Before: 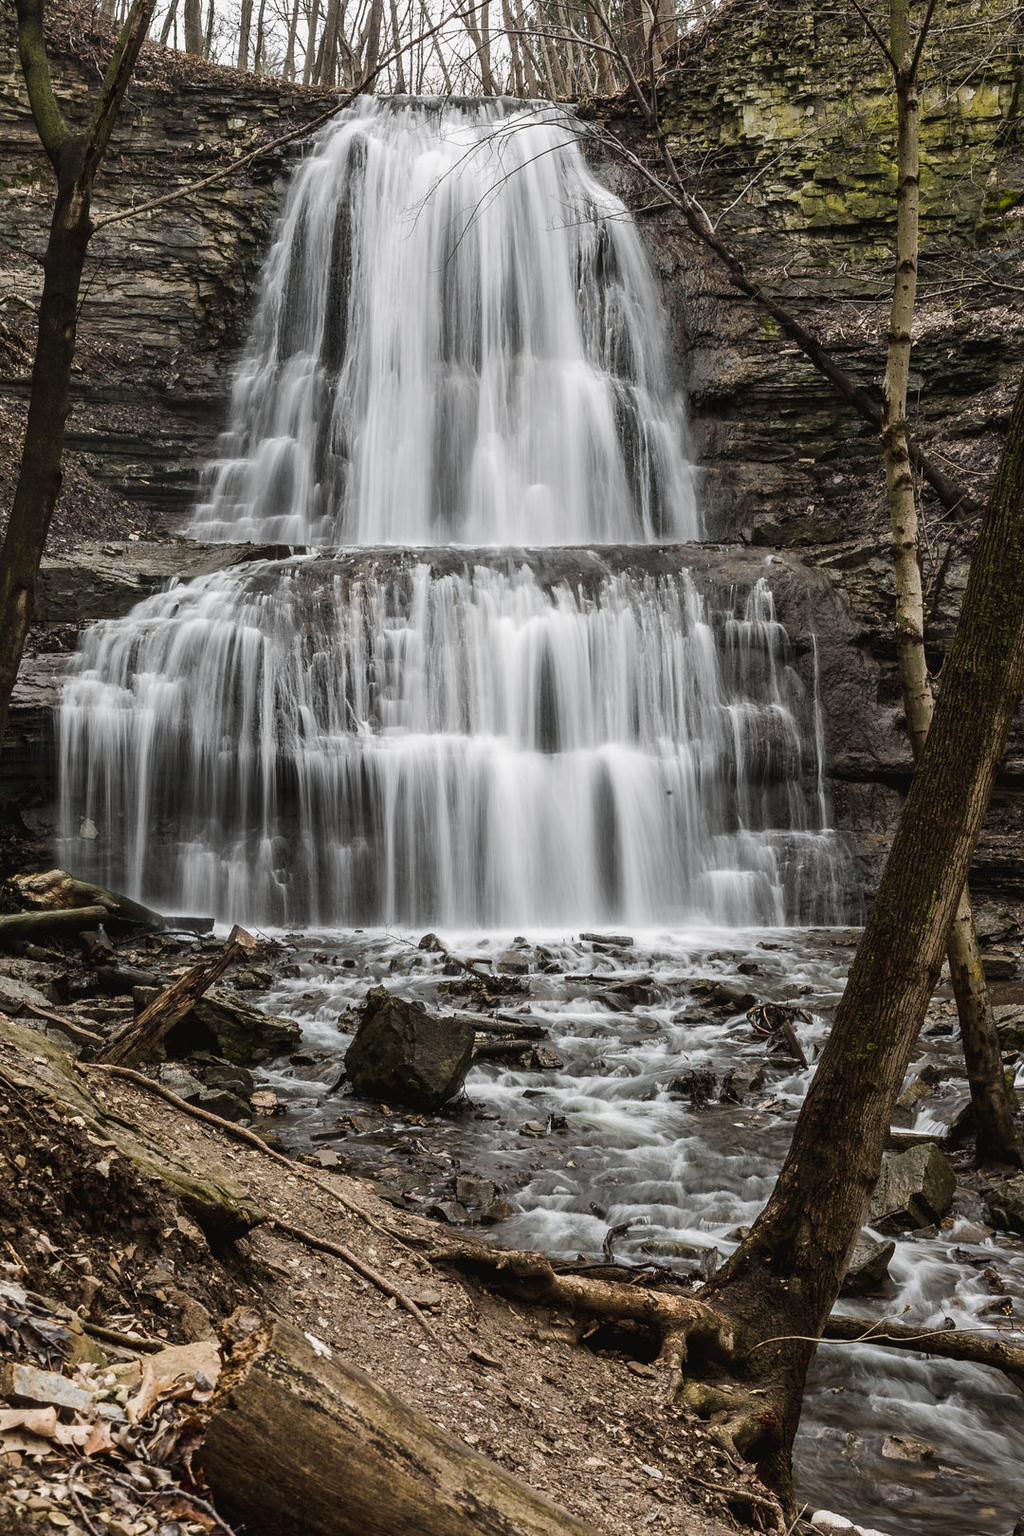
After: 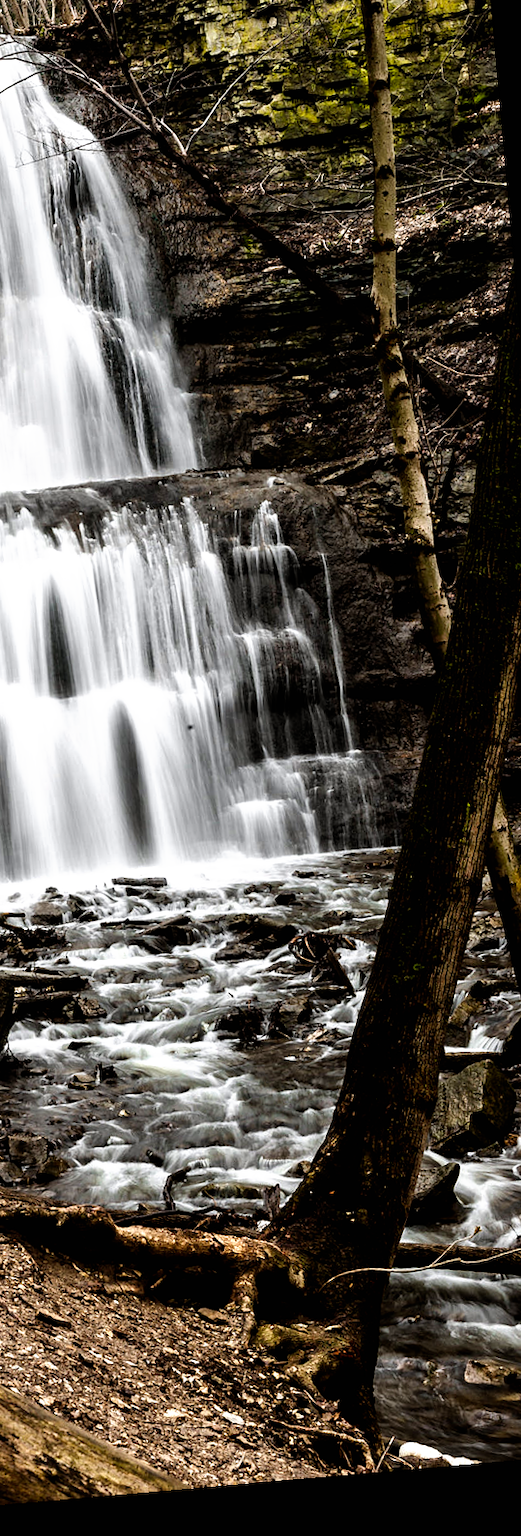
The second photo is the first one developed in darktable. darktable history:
crop: left 47.628%, top 6.643%, right 7.874%
rotate and perspective: rotation -4.98°, automatic cropping off
filmic rgb: black relative exposure -8.2 EV, white relative exposure 2.2 EV, threshold 3 EV, hardness 7.11, latitude 85.74%, contrast 1.696, highlights saturation mix -4%, shadows ↔ highlights balance -2.69%, preserve chrominance no, color science v5 (2021), contrast in shadows safe, contrast in highlights safe, enable highlight reconstruction true
